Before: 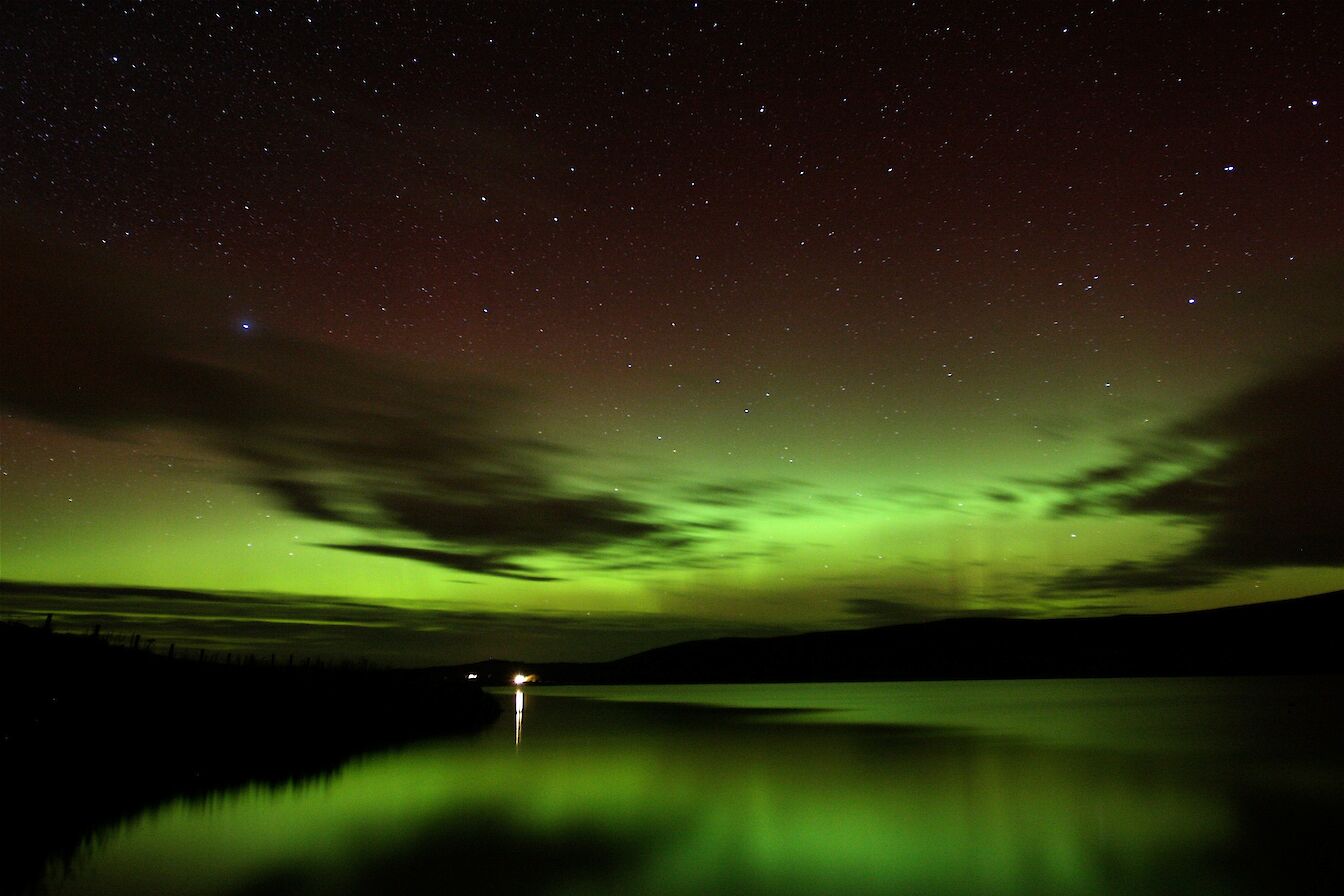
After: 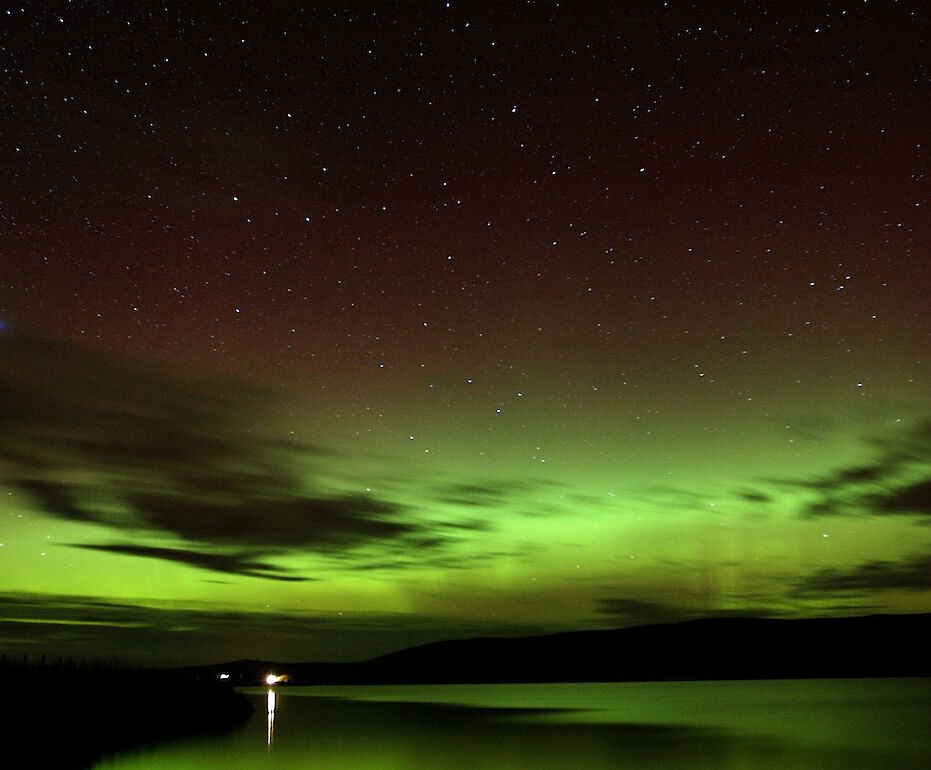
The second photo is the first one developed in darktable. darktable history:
crop: left 18.479%, right 12.2%, bottom 13.971%
sharpen: amount 0.2
